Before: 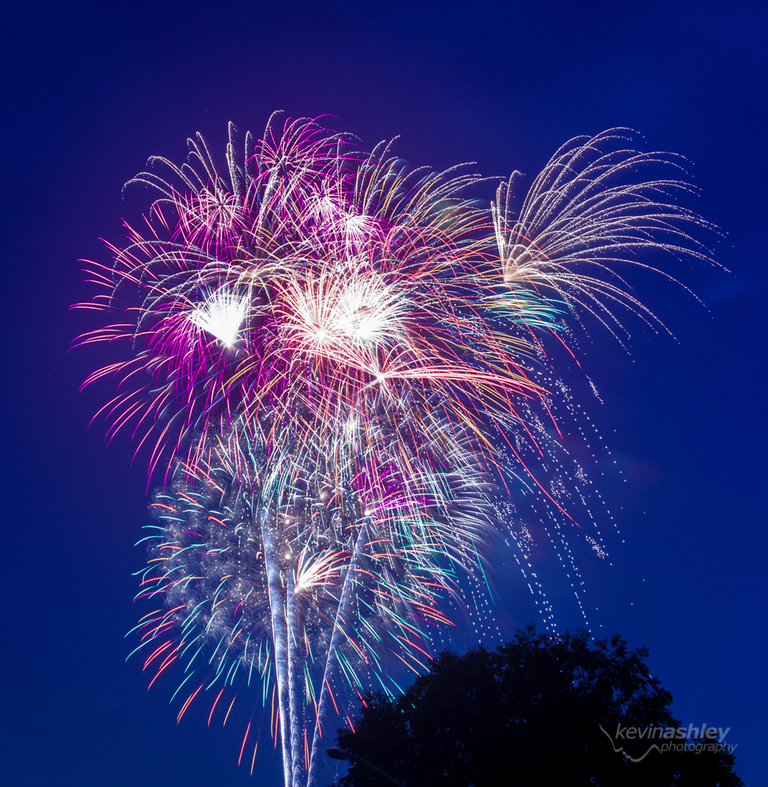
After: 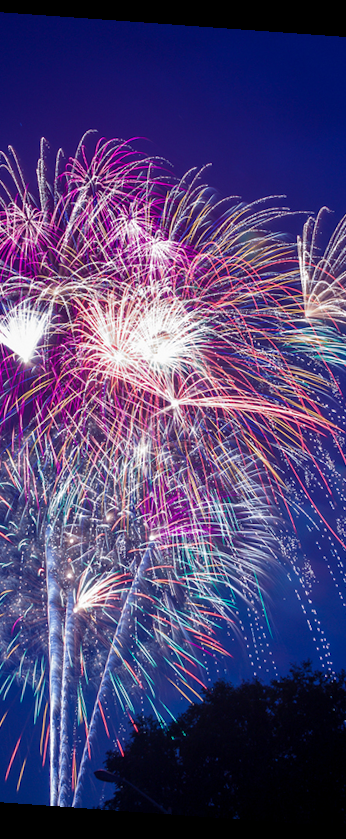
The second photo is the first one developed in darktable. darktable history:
rotate and perspective: rotation 4.1°, automatic cropping off
crop: left 28.583%, right 29.231%
